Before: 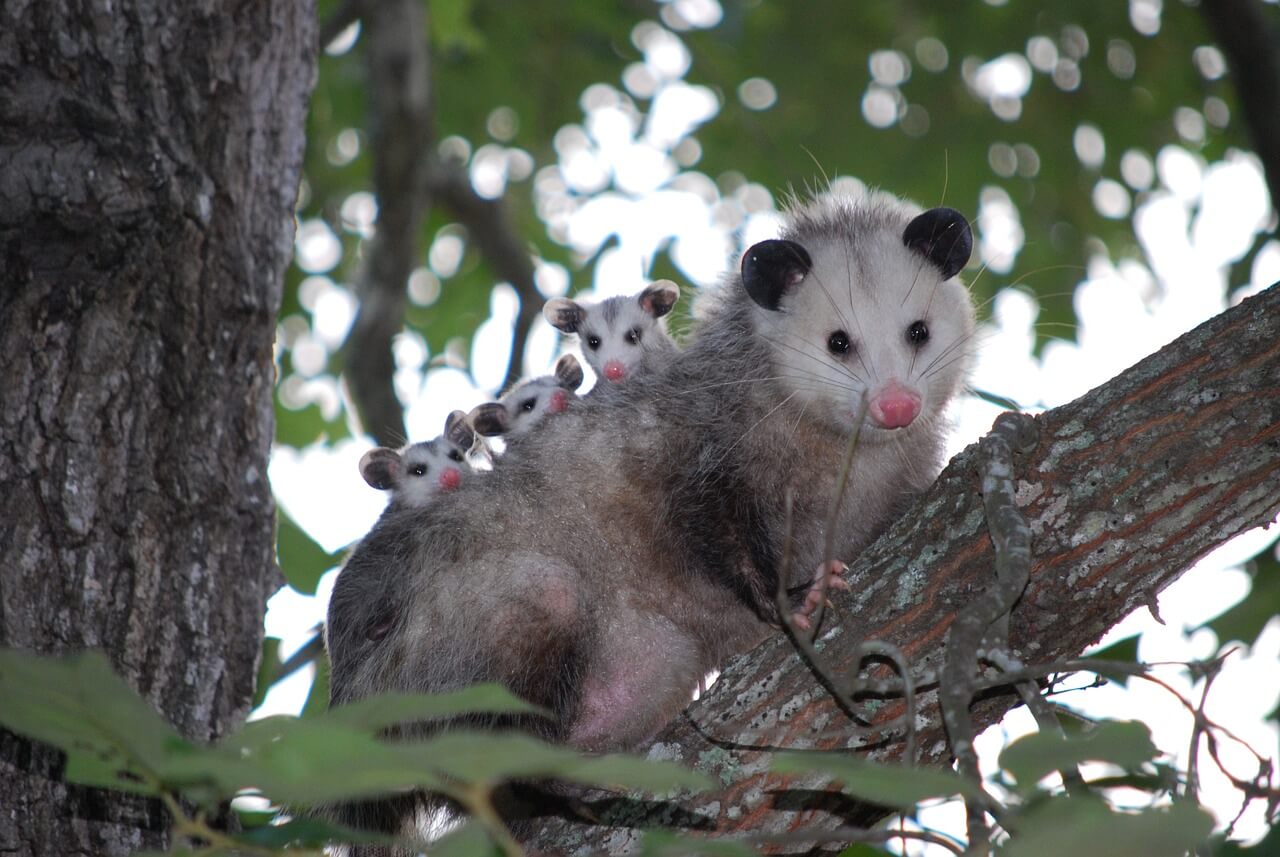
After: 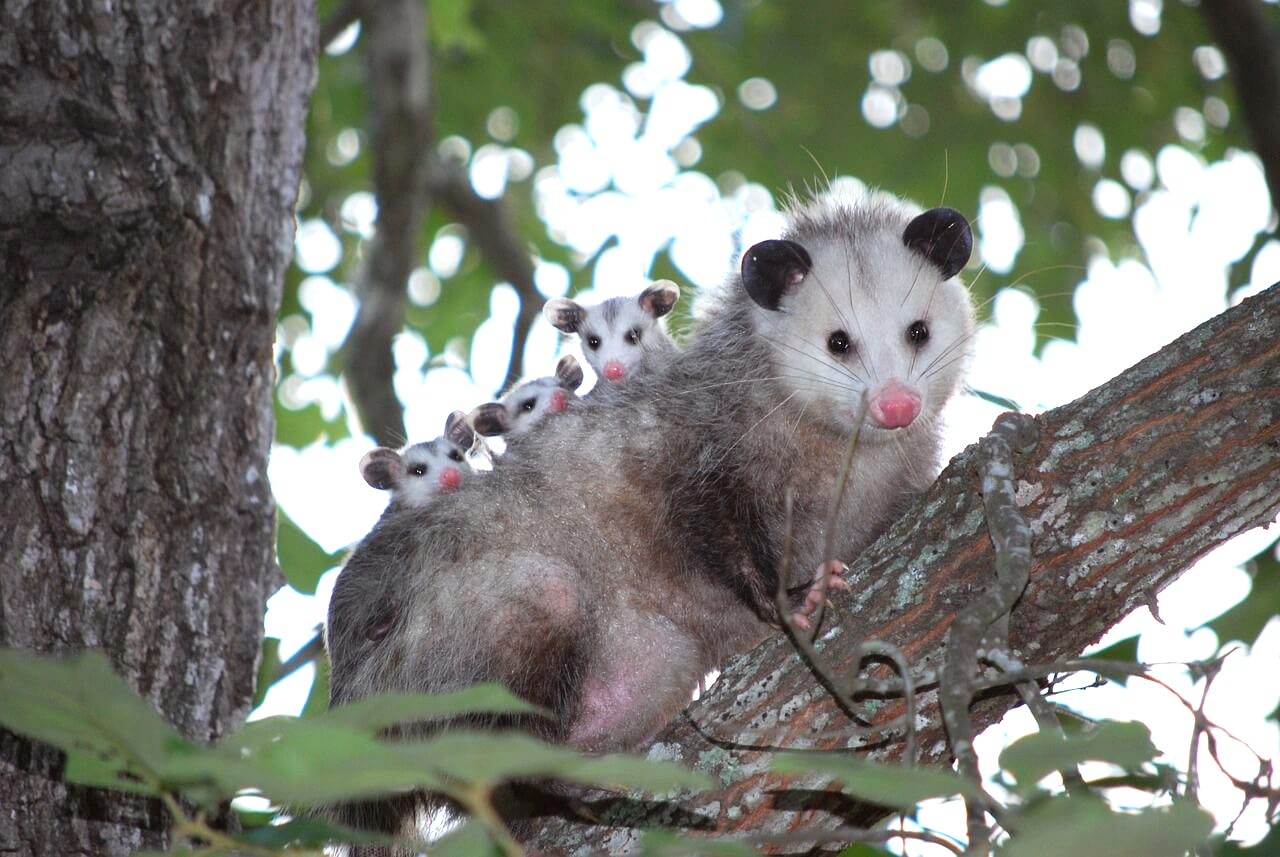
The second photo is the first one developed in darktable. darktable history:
exposure: black level correction 0, exposure 0.7 EV, compensate exposure bias true, compensate highlight preservation false
color correction: highlights a* -2.73, highlights b* -2.09, shadows a* 2.41, shadows b* 2.73
